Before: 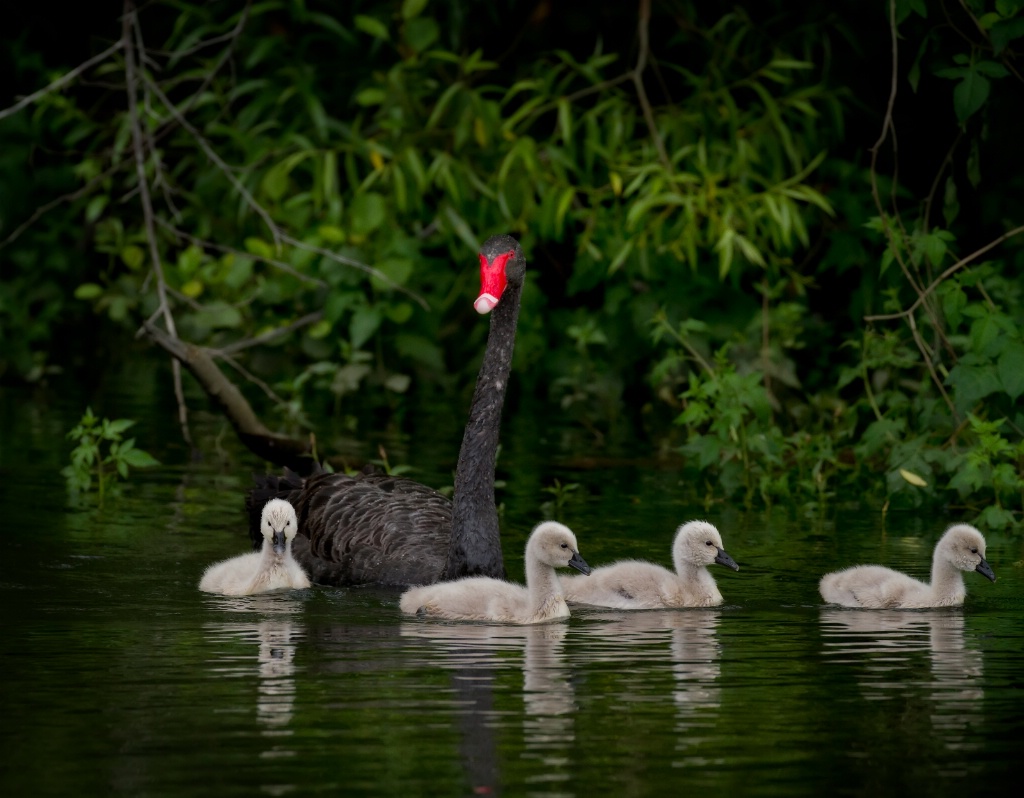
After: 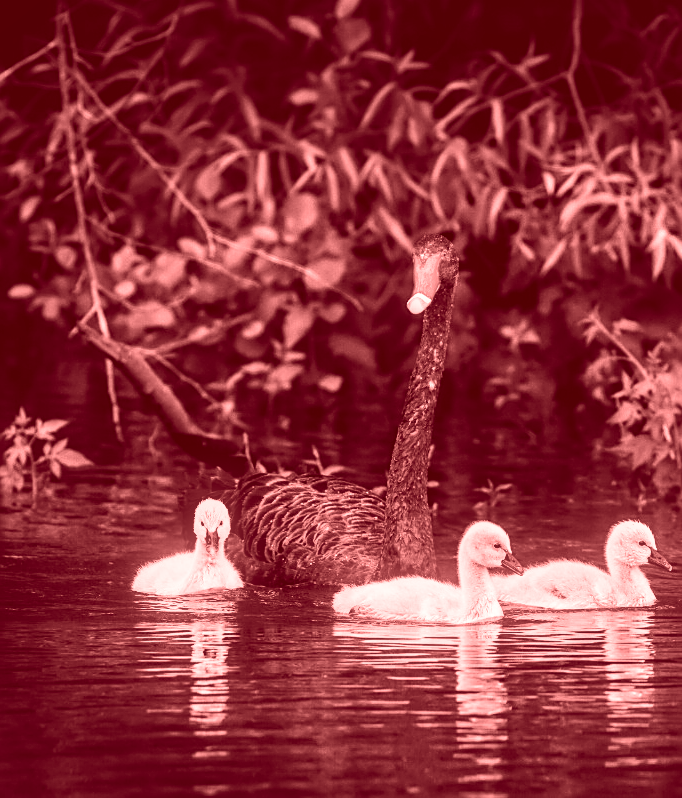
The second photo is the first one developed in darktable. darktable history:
crop and rotate: left 6.617%, right 26.717%
local contrast: on, module defaults
bloom: size 5%, threshold 95%, strength 15%
colorize: saturation 60%, source mix 100%
contrast brightness saturation: contrast 0.15, brightness 0.05
sharpen: on, module defaults
base curve: curves: ch0 [(0, 0) (0.028, 0.03) (0.121, 0.232) (0.46, 0.748) (0.859, 0.968) (1, 1)], preserve colors none
